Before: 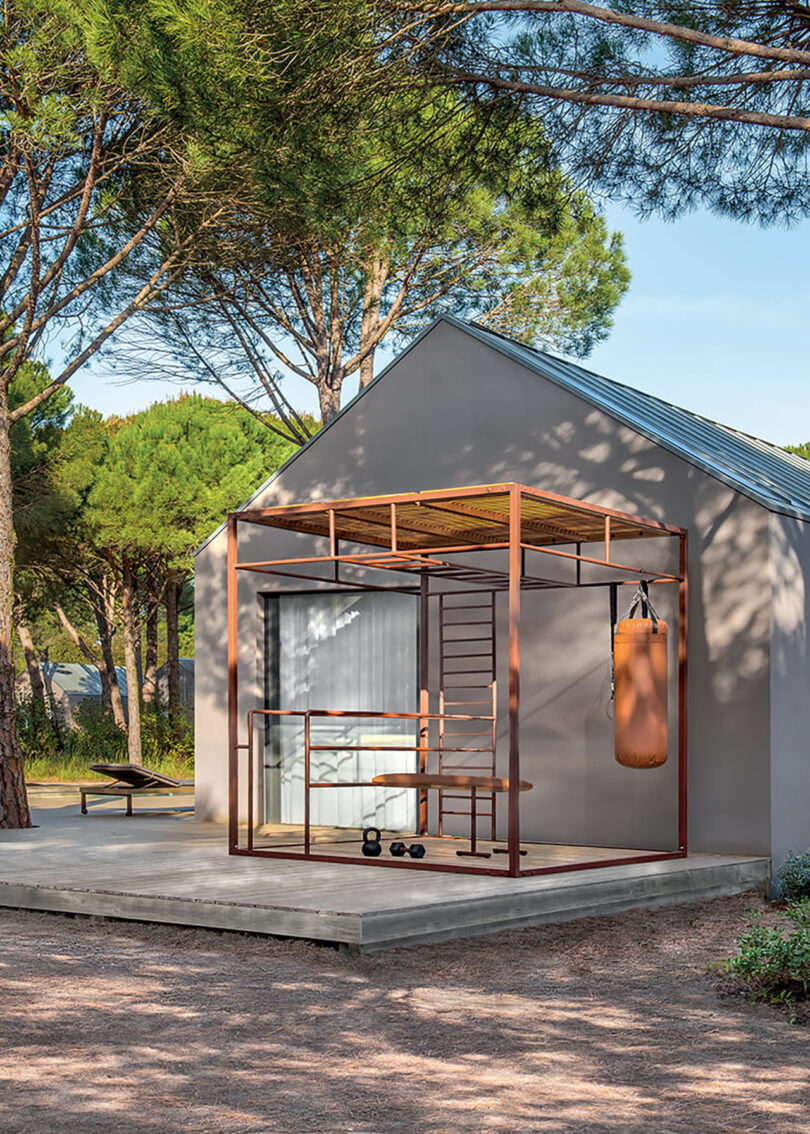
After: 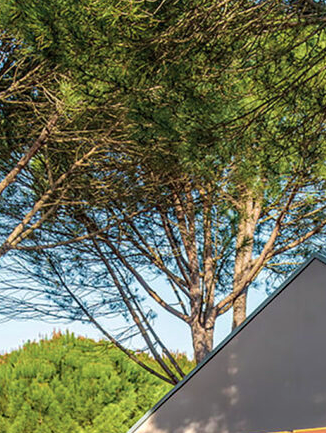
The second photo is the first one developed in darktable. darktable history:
contrast brightness saturation: contrast 0.011, saturation -0.051
crop: left 15.699%, top 5.453%, right 44.017%, bottom 56.289%
haze removal: adaptive false
velvia: on, module defaults
